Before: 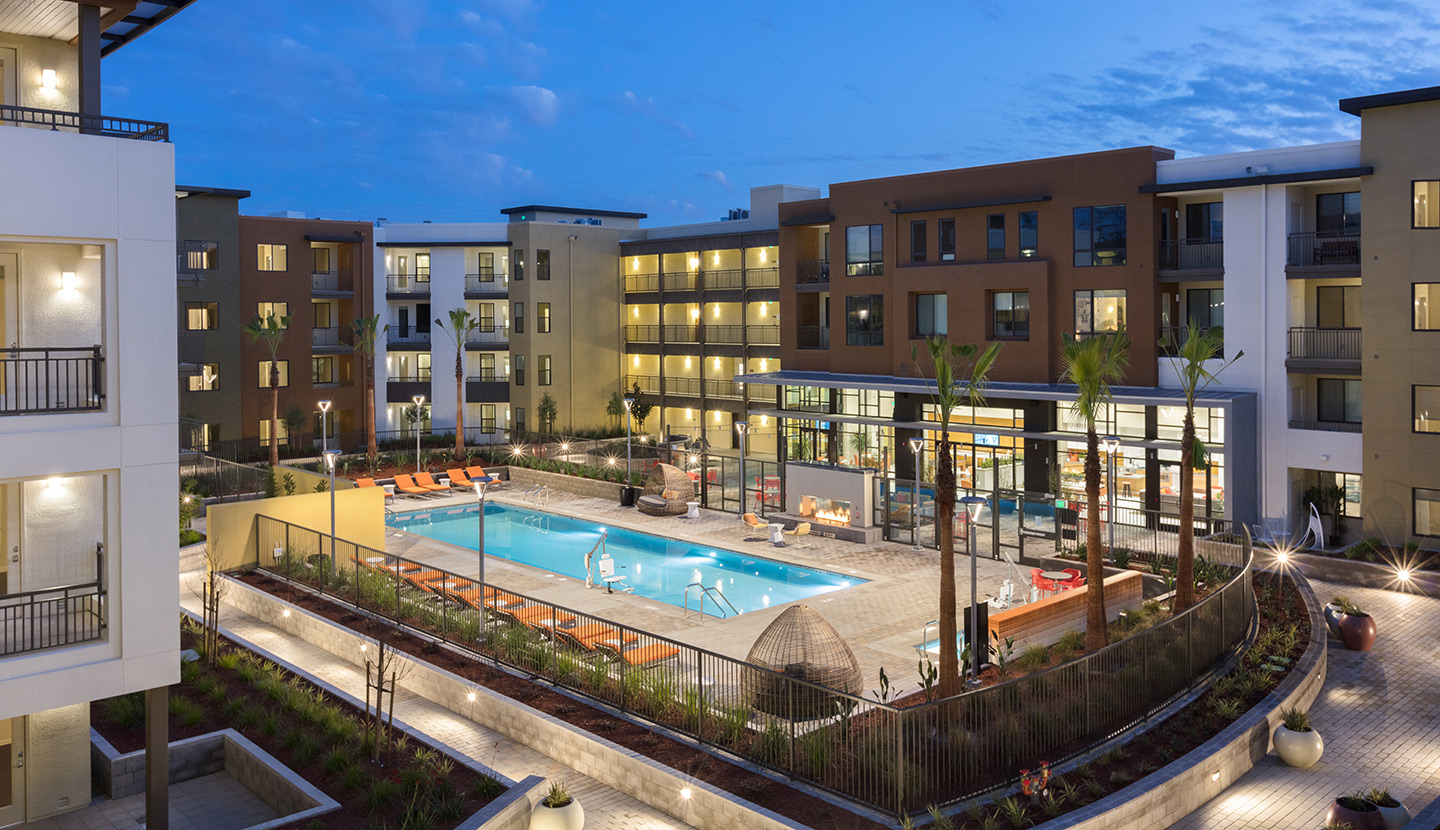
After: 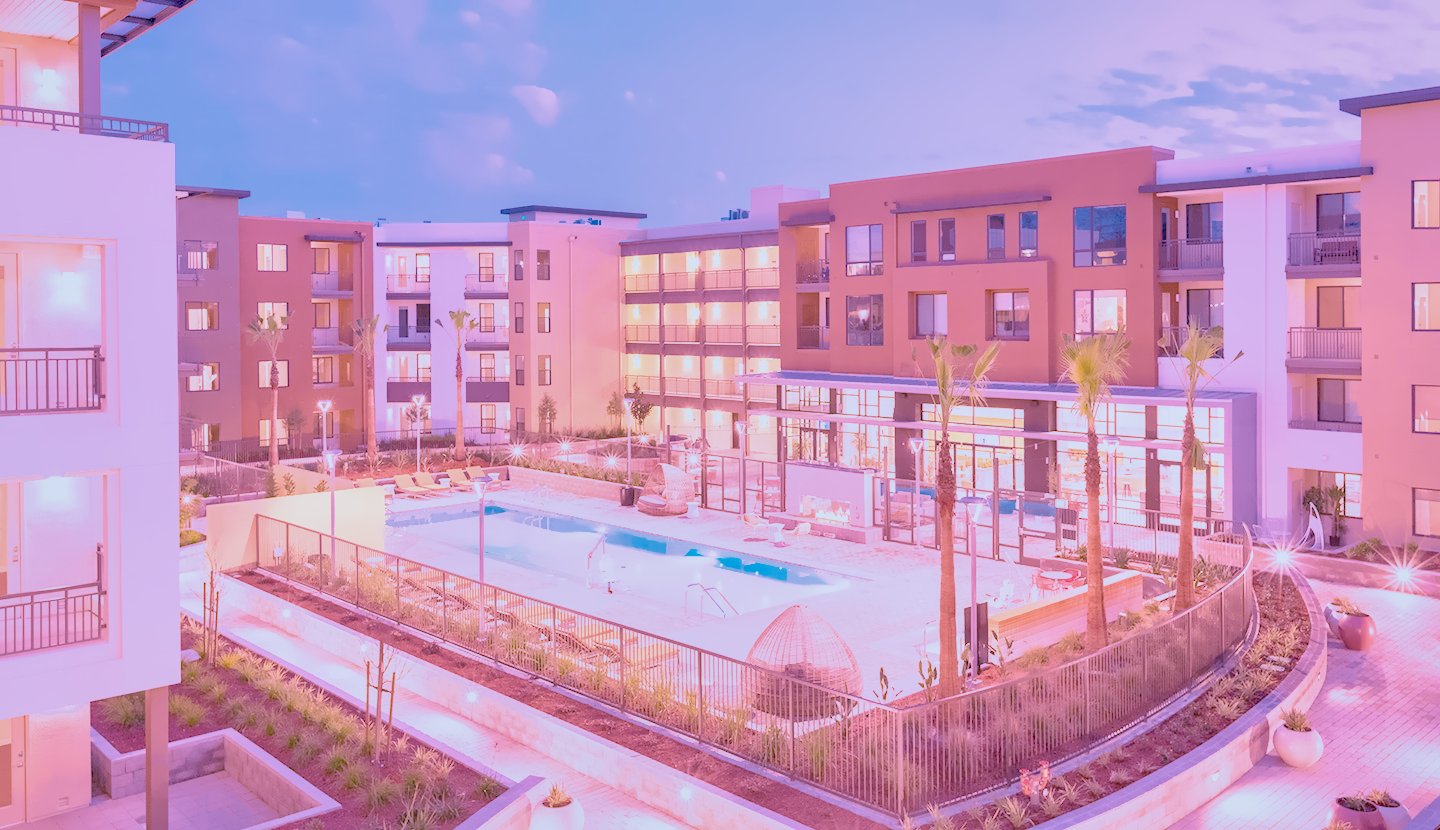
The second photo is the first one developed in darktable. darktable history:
velvia: on, module defaults
local contrast: on, module defaults
shadows and highlights: on, module defaults
filmic rgb "scene-referred default": black relative exposure -7.65 EV, white relative exposure 4.56 EV, hardness 3.61
color balance rgb: on, module defaults
color calibration "scene-referred default": x 0.37, y 0.377, temperature 4289.93 K
exposure "scene-referred default": black level correction 0, exposure 0.7 EV, compensate exposure bias true, compensate highlight preservation false
haze removal: compatibility mode true, adaptive false
lens correction: scale 1, crop 1, focal 35, aperture 2.8, distance 0.245, camera "Canon EOS RP", lens "Canon RF 35mm F1.8 MACRO IS STM"
denoise (profiled): preserve shadows 1.52, scattering 0.002, a [-1, 0, 0], compensate highlight preservation false
hot pixels: on, module defaults
highlight reconstruction: on, module defaults
white balance: red 2.229, blue 1.46
